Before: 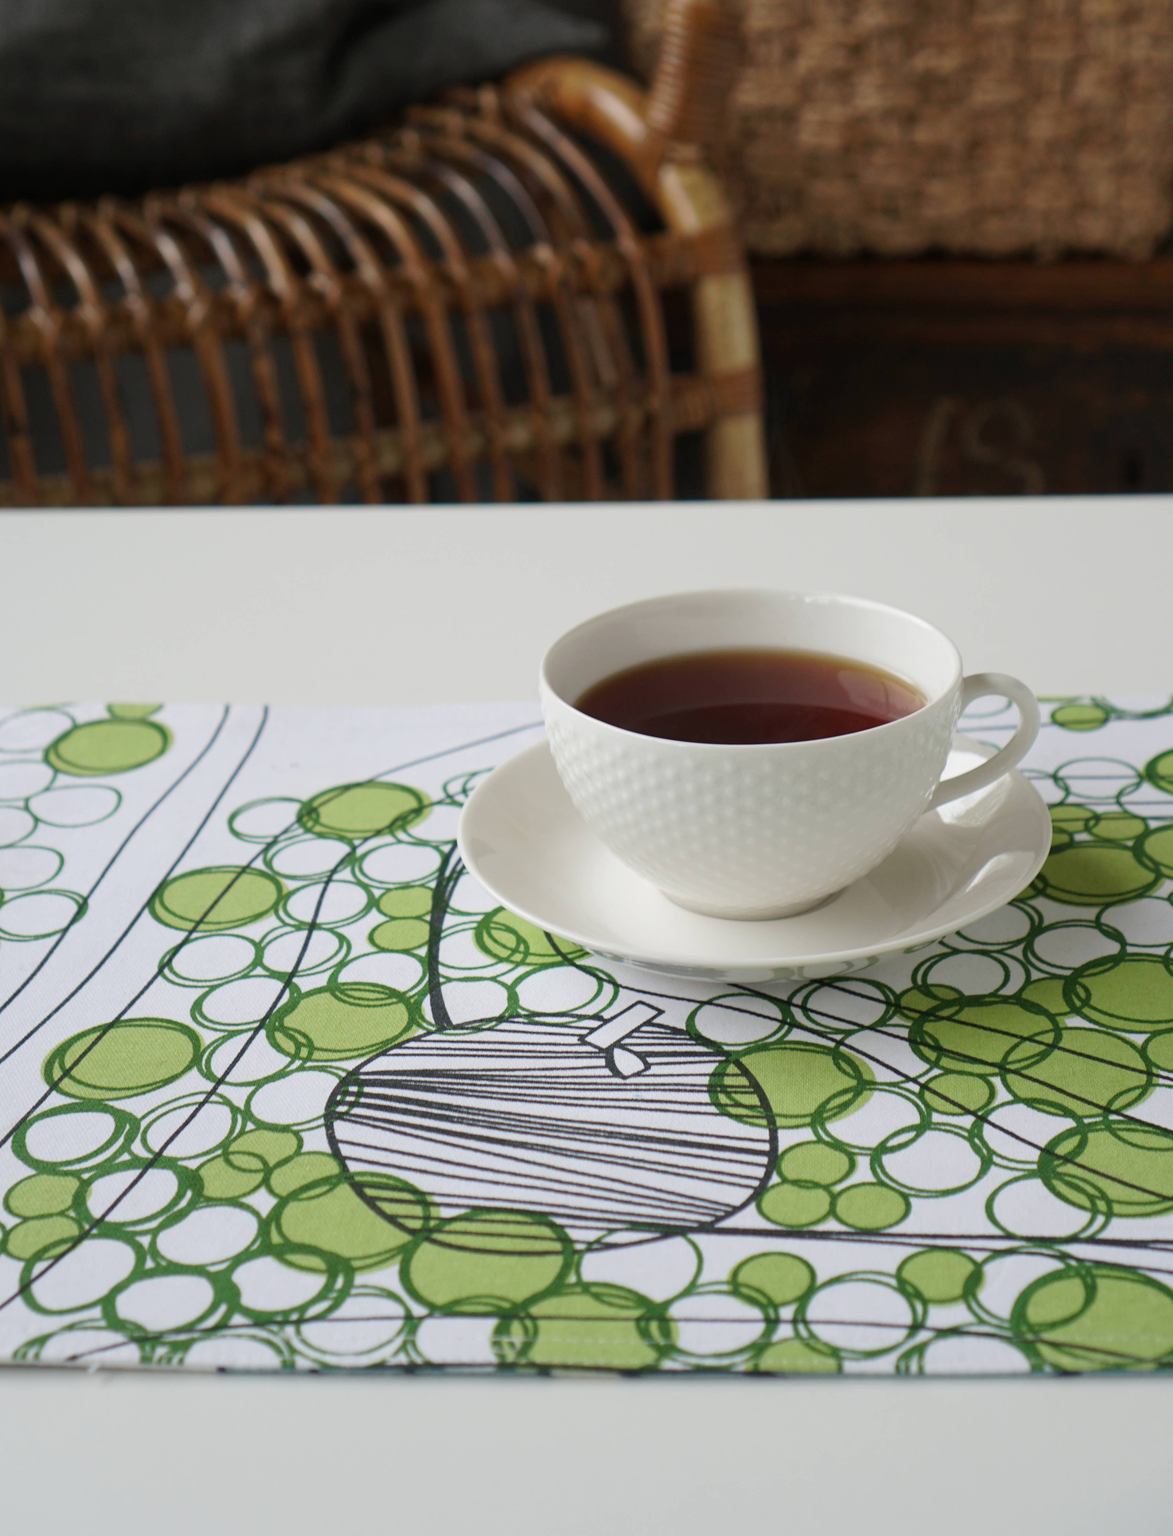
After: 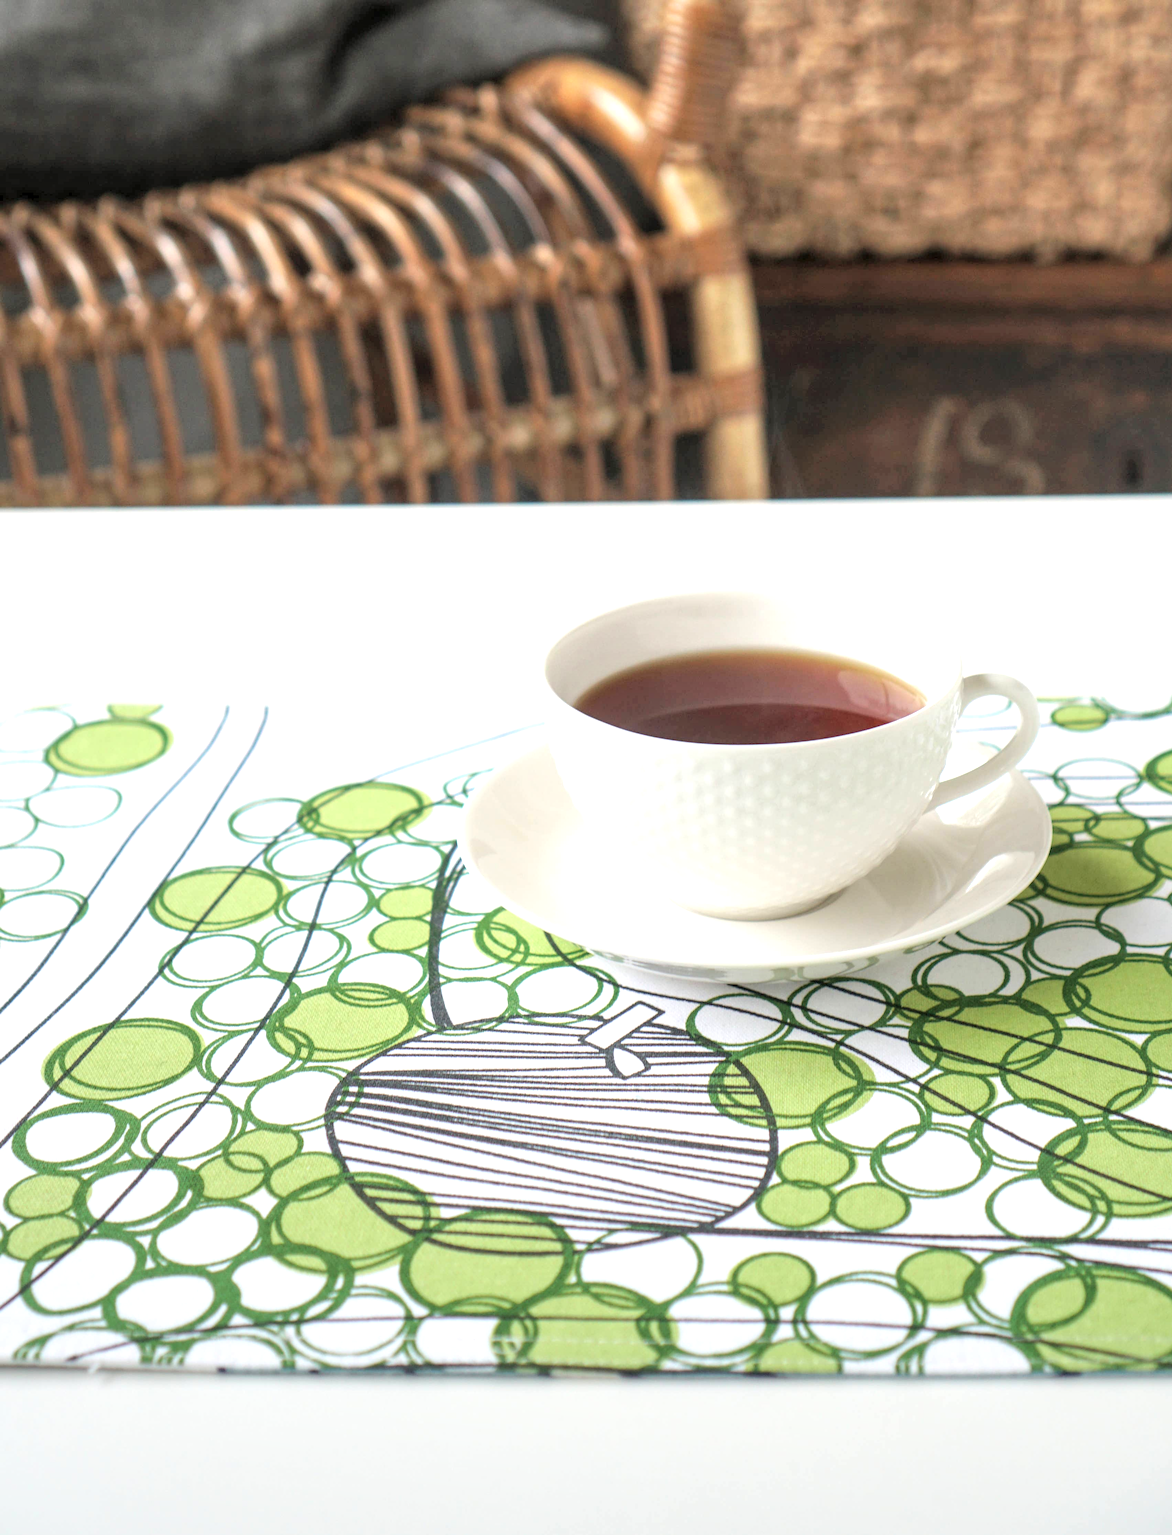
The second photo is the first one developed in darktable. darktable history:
graduated density: rotation -180°, offset 27.42
contrast brightness saturation: brightness 0.28
local contrast: detail 150%
exposure: exposure 1 EV, compensate highlight preservation false
